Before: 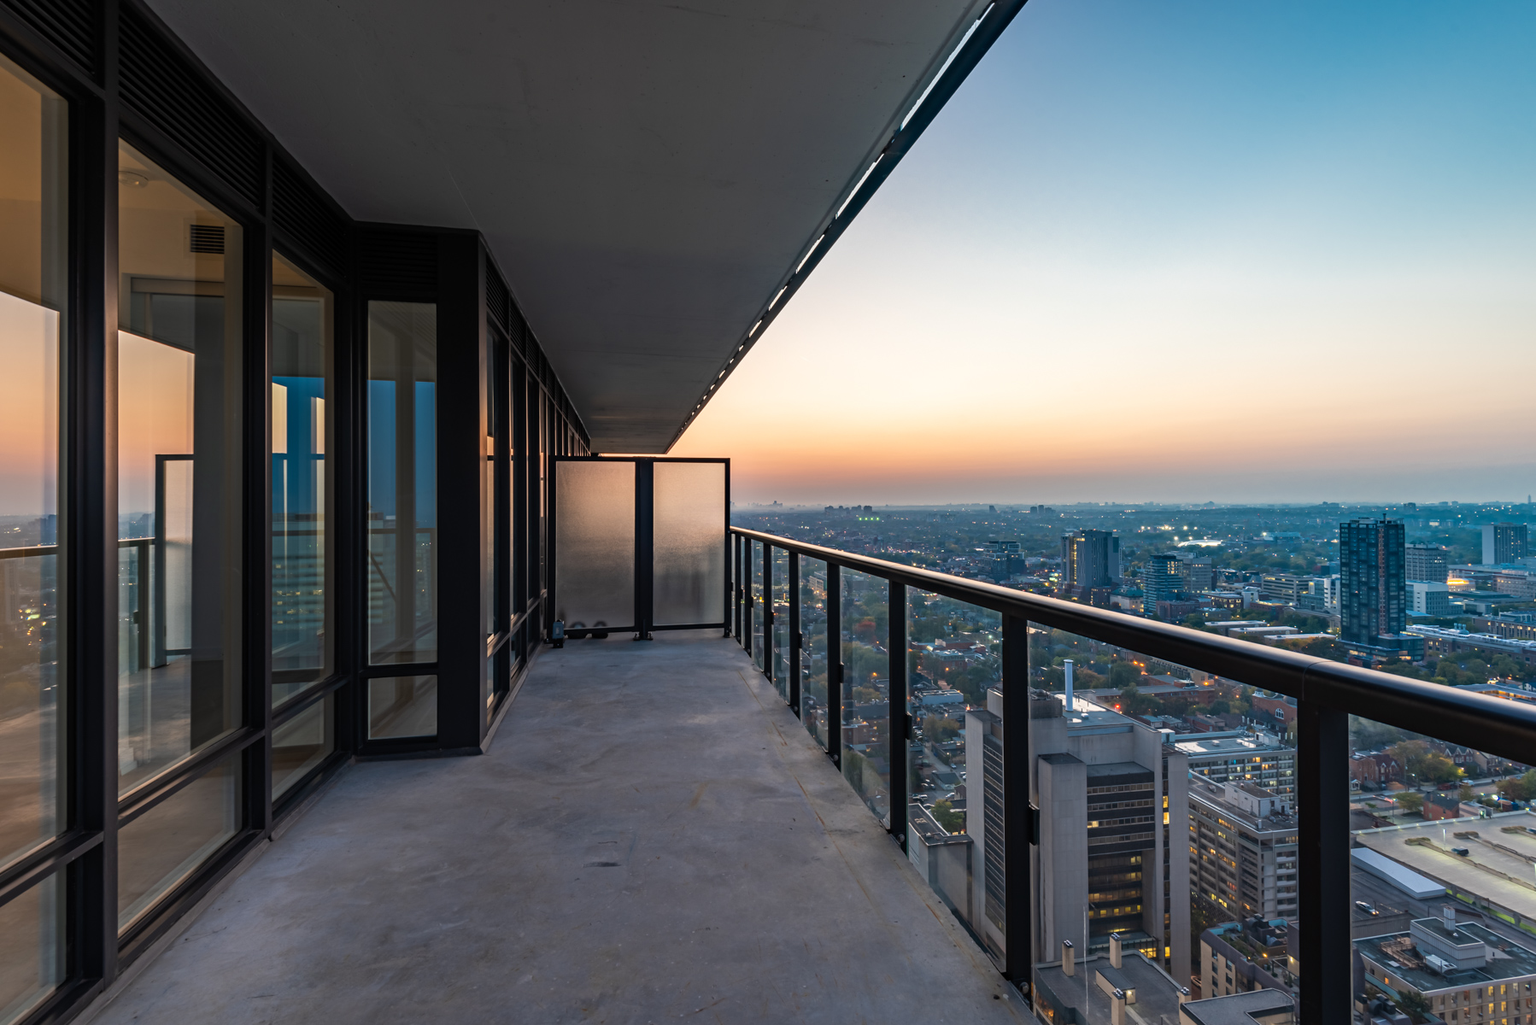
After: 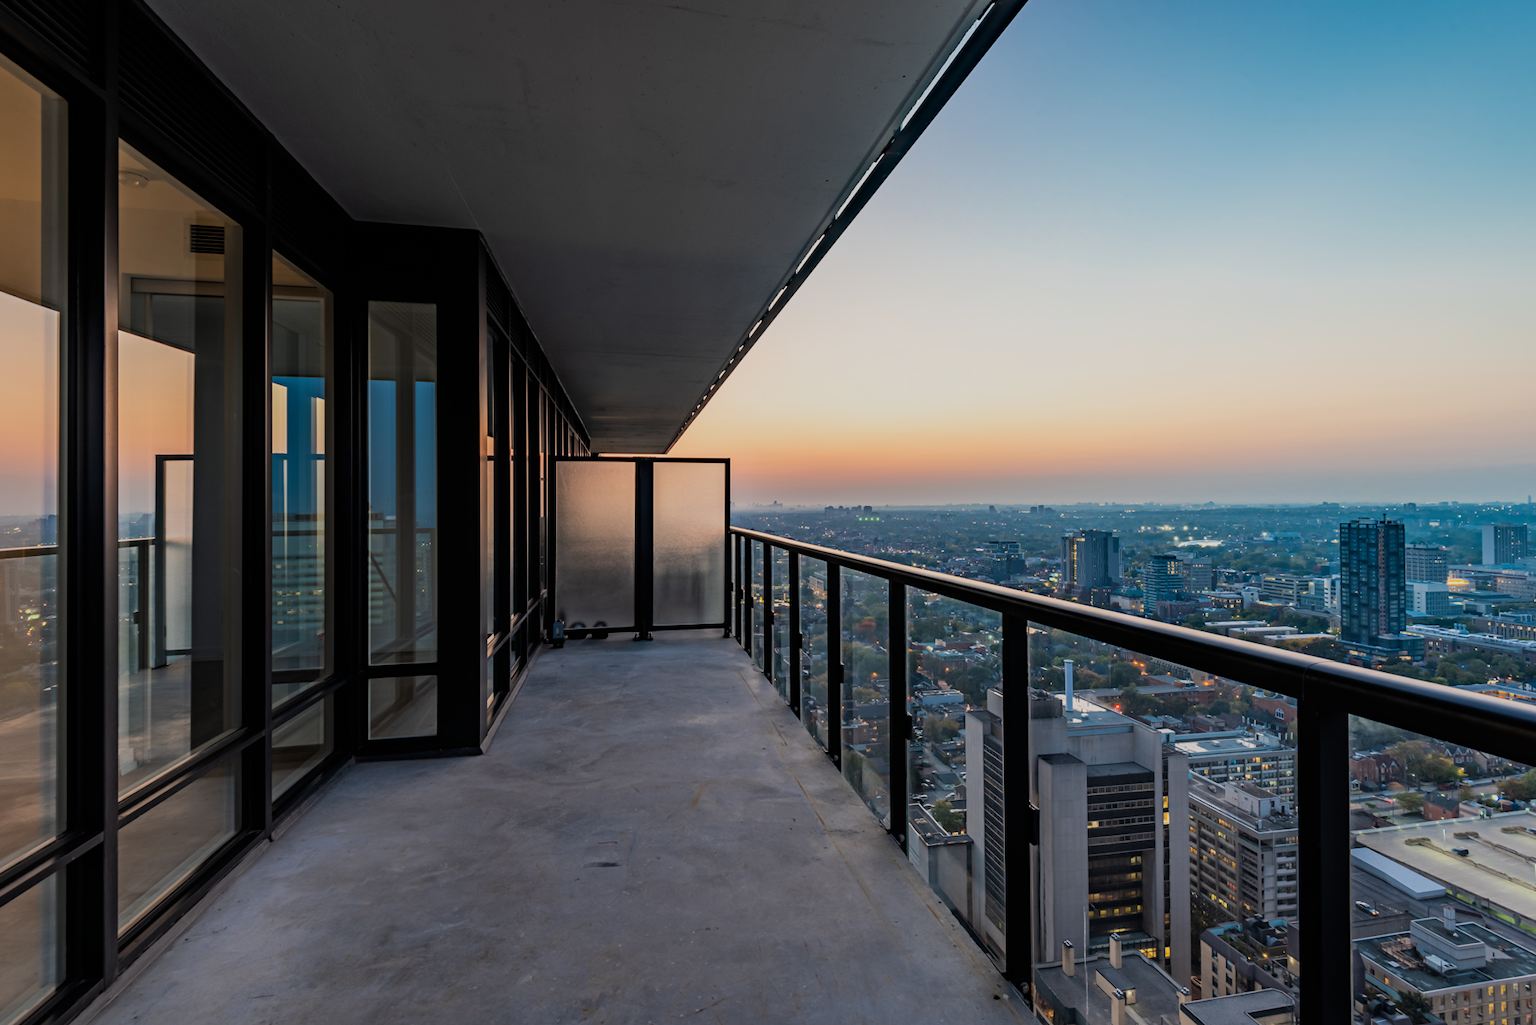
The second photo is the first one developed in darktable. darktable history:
filmic rgb: black relative exposure -7.65 EV, white relative exposure 4.56 EV, hardness 3.61, color science v6 (2022)
